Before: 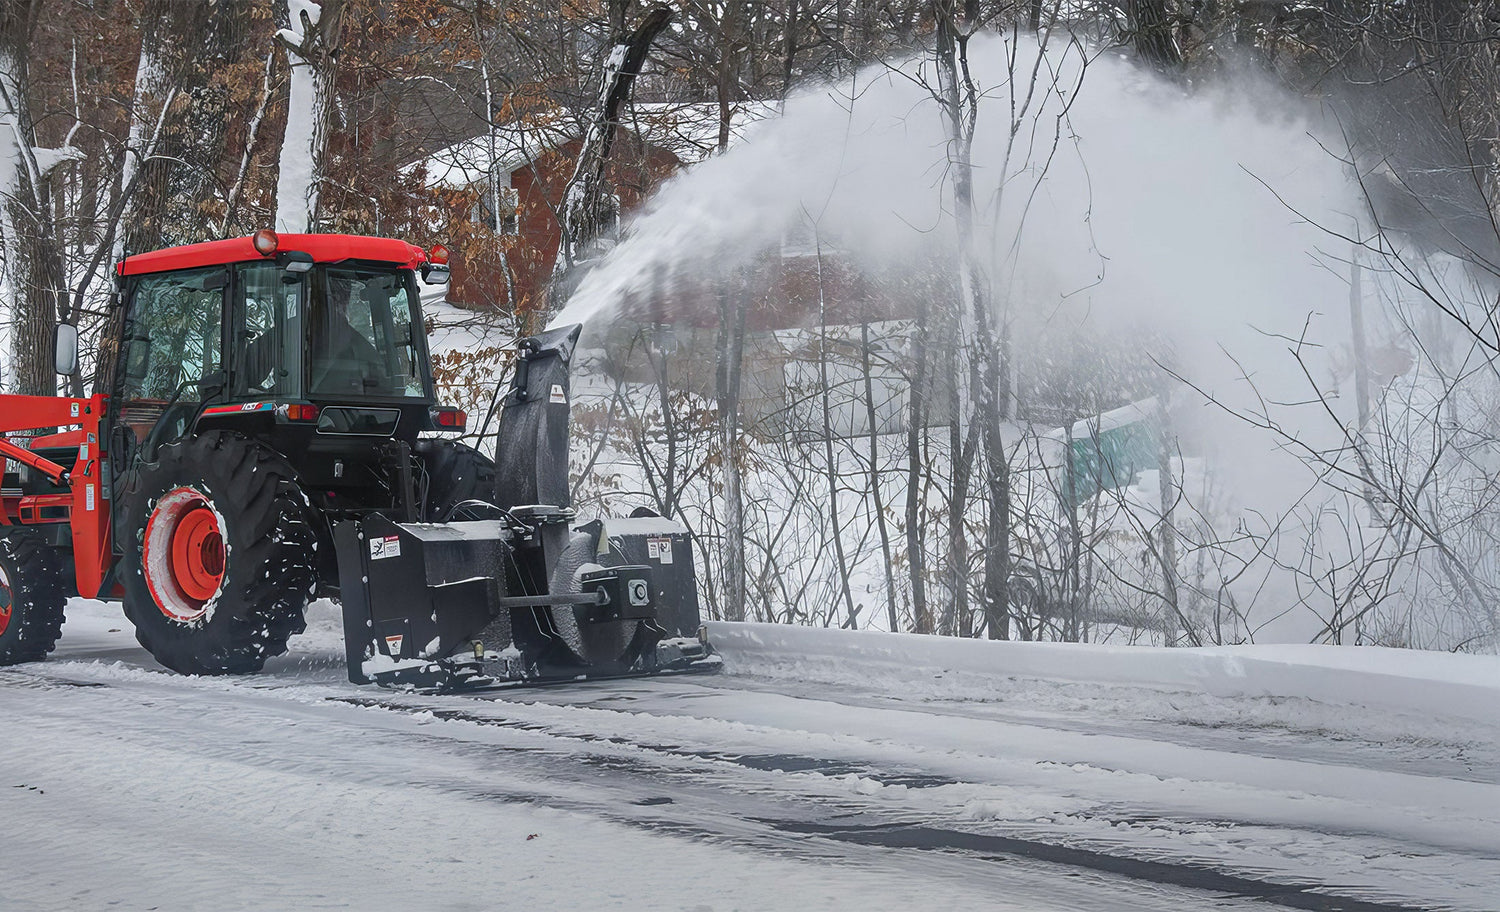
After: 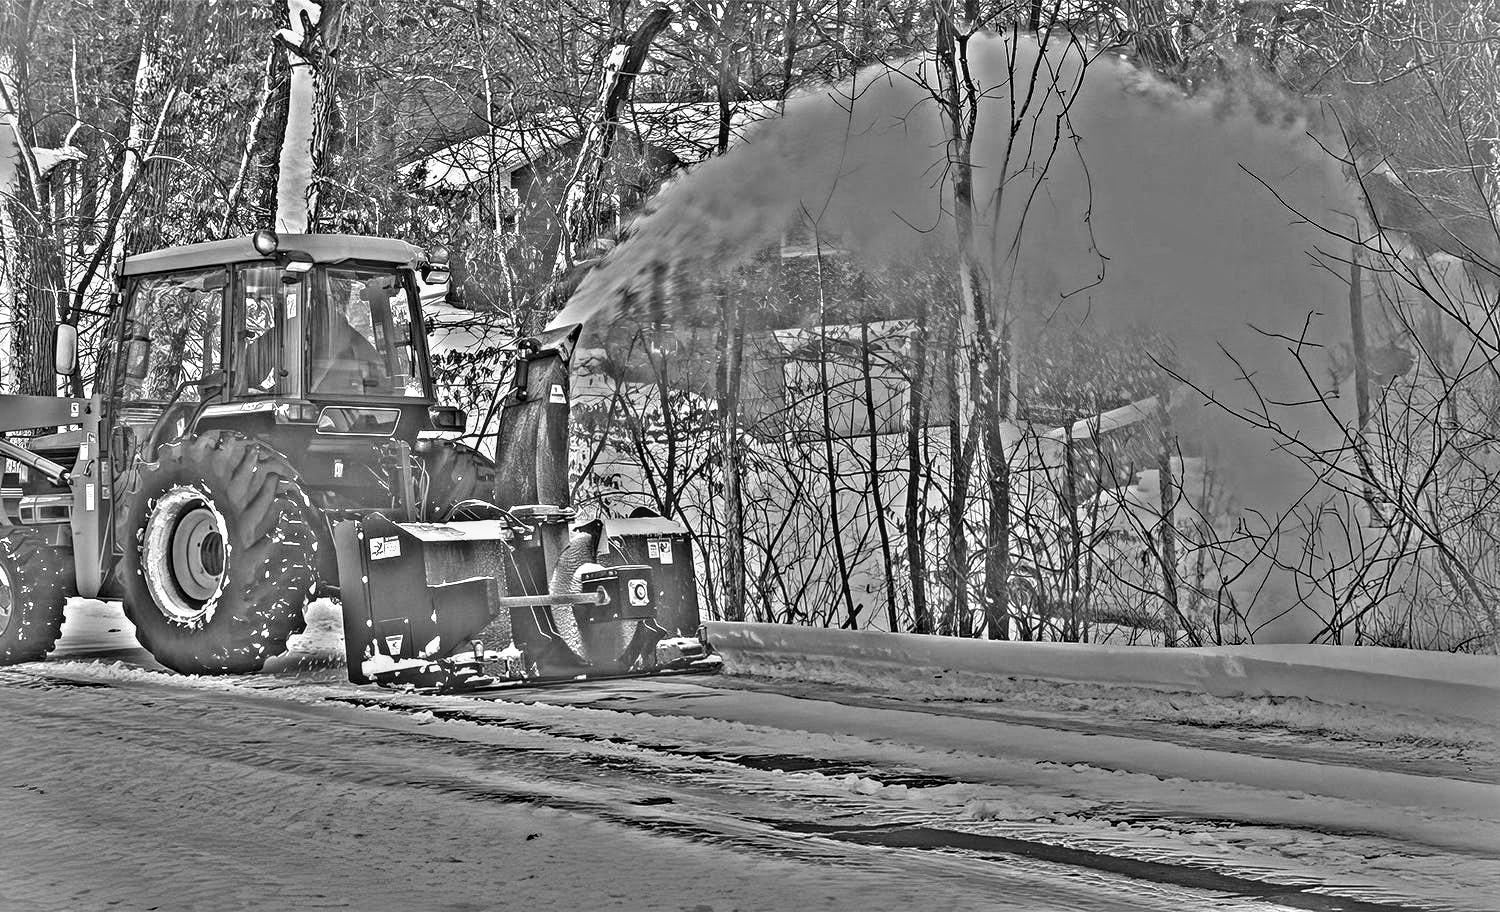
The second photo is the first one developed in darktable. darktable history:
vignetting: fall-off start 100%, brightness 0.3, saturation 0
local contrast: detail 130%
highpass: on, module defaults
